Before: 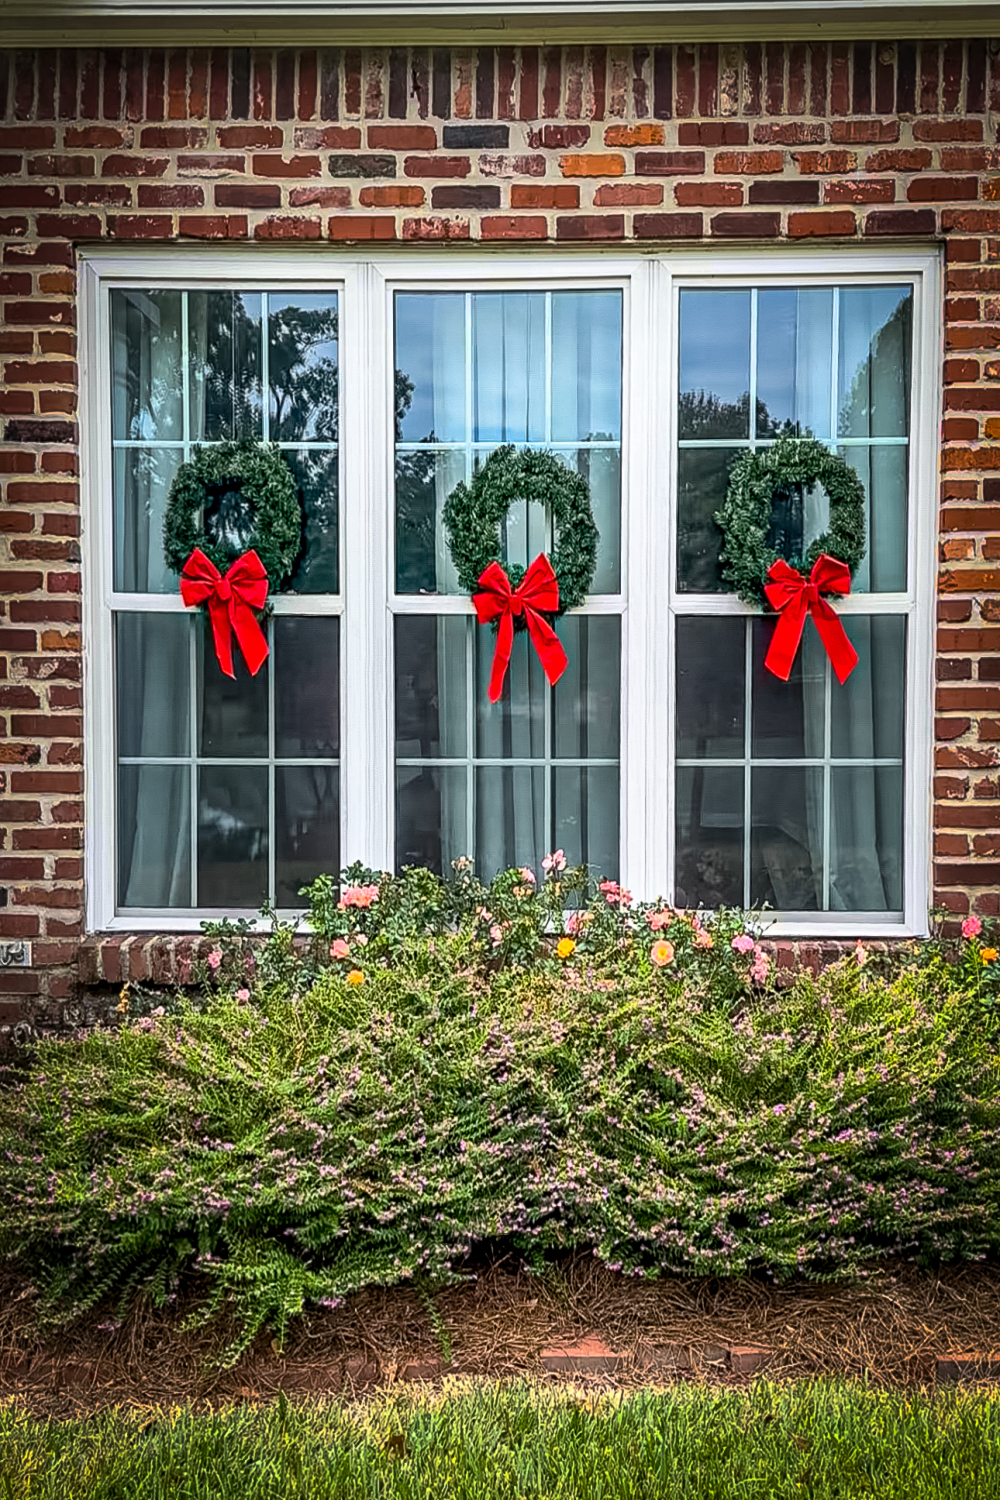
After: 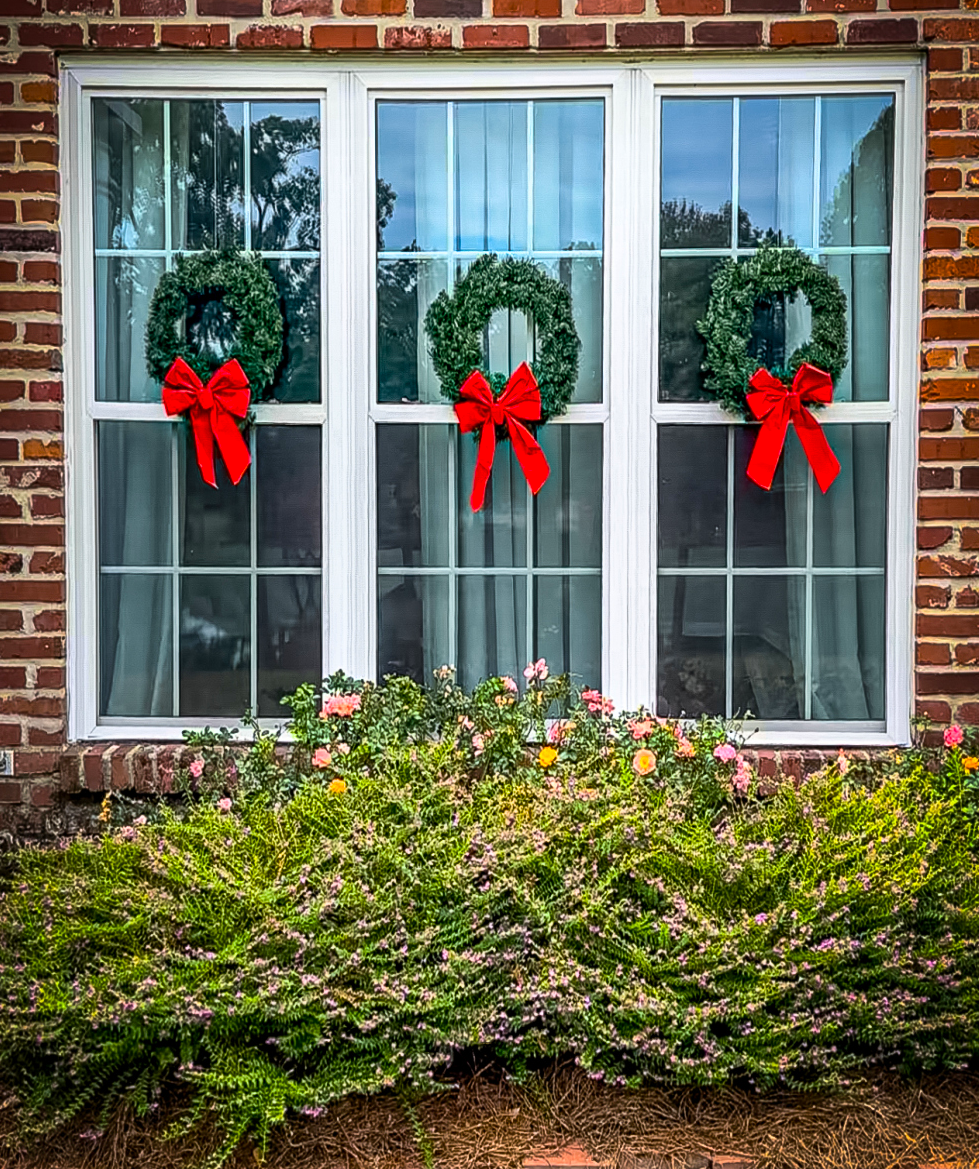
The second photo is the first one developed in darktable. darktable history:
crop and rotate: left 1.814%, top 12.818%, right 0.25%, bottom 9.225%
color balance: output saturation 120%
